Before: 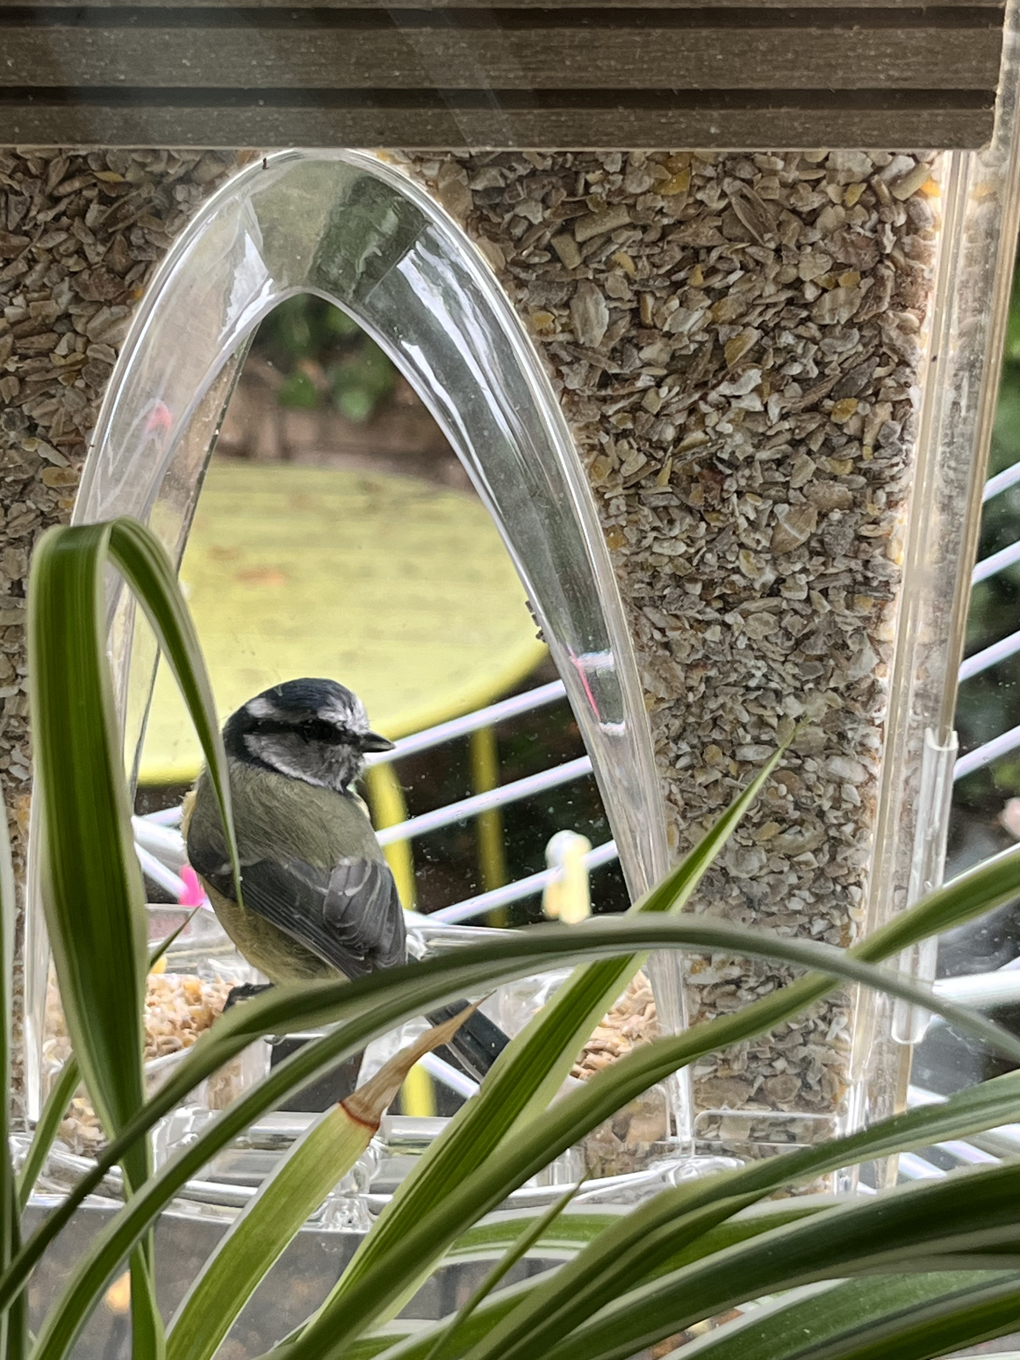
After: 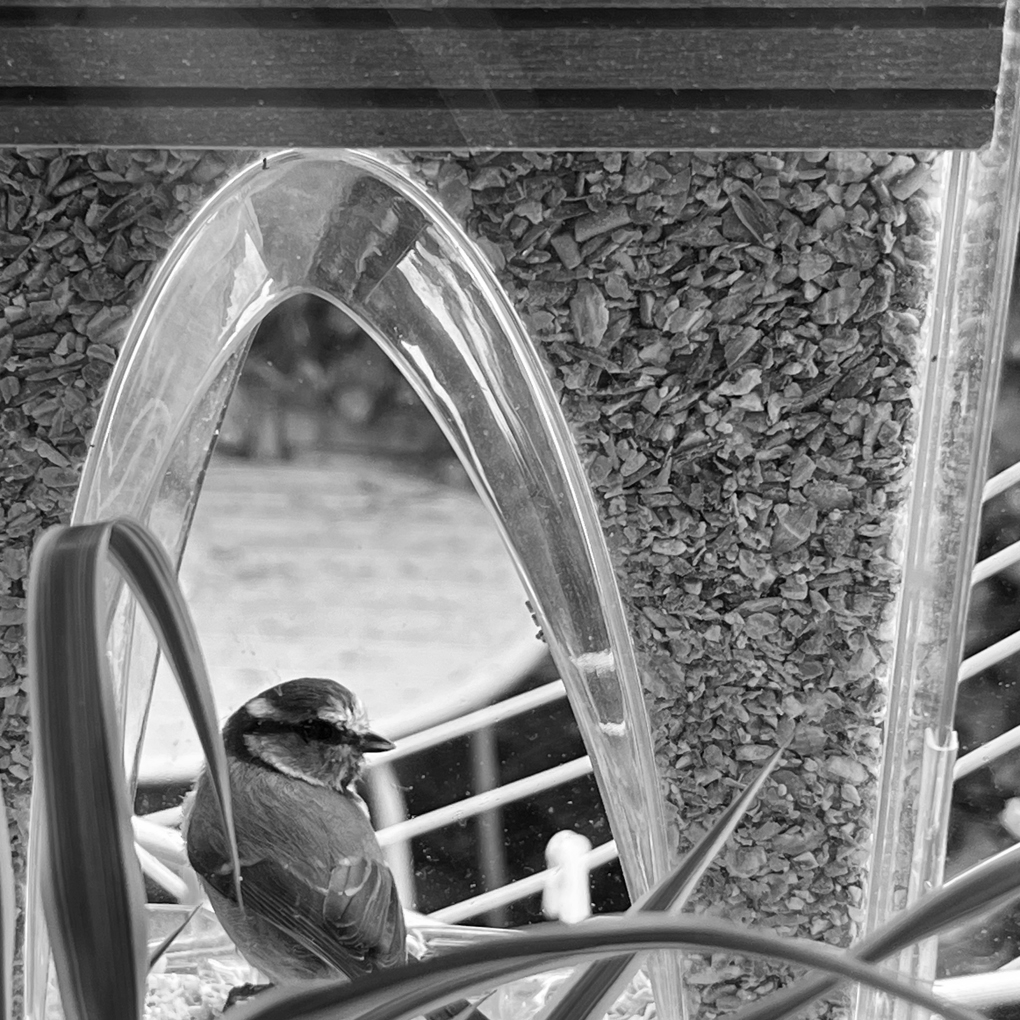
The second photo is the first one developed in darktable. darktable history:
crop: bottom 24.988%
sharpen: radius 2.883, amount 0.868, threshold 47.523
monochrome: size 3.1
